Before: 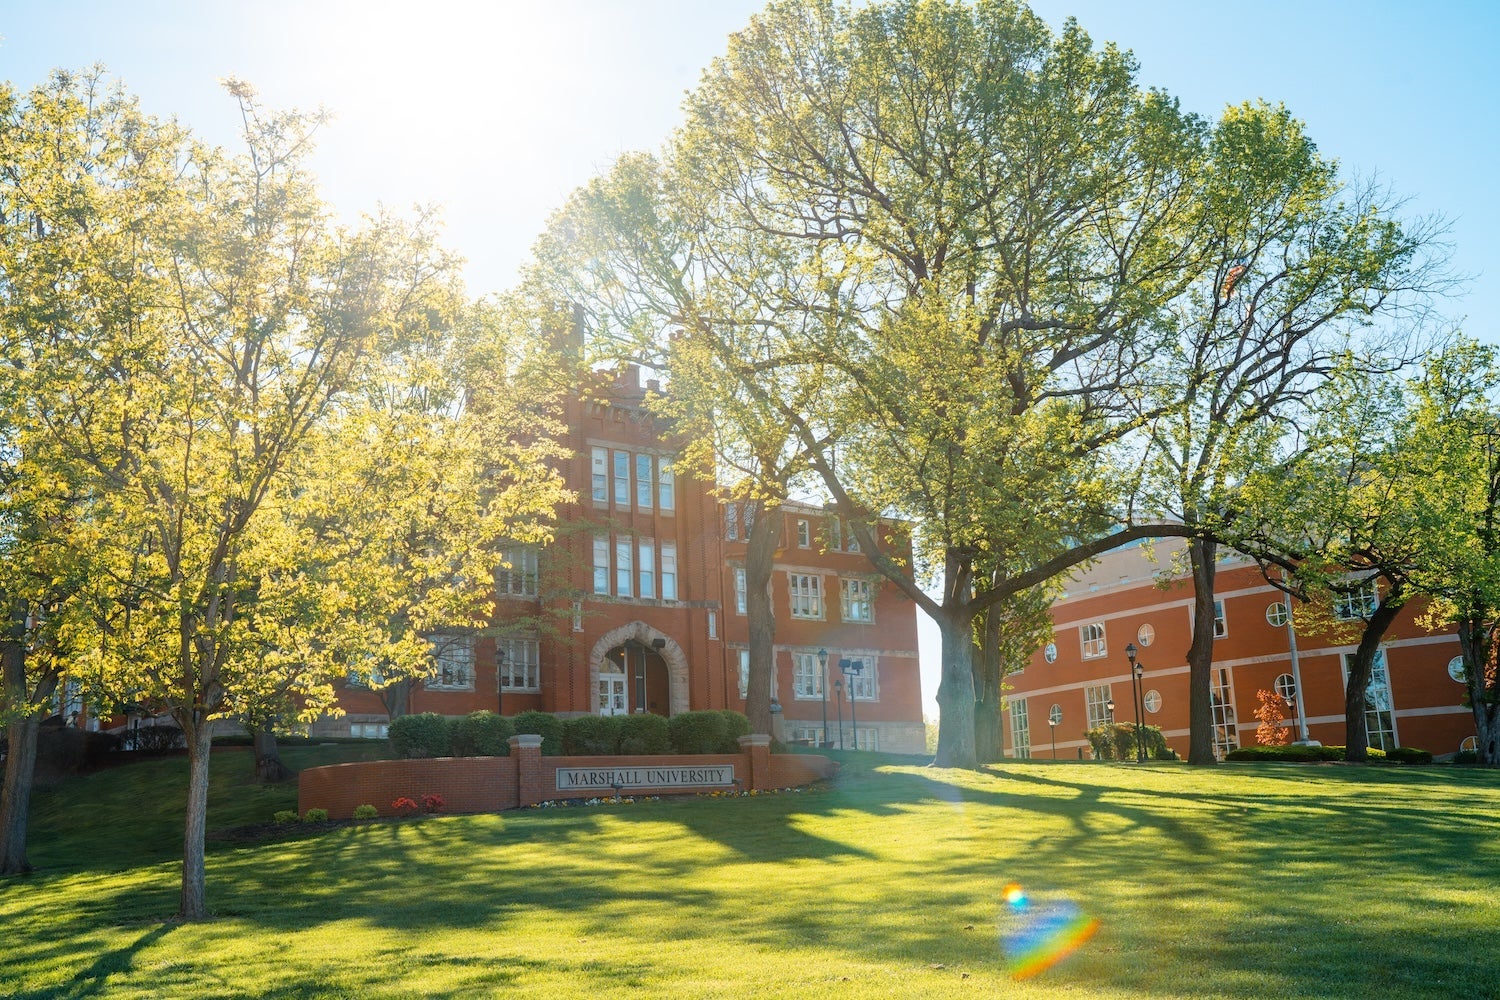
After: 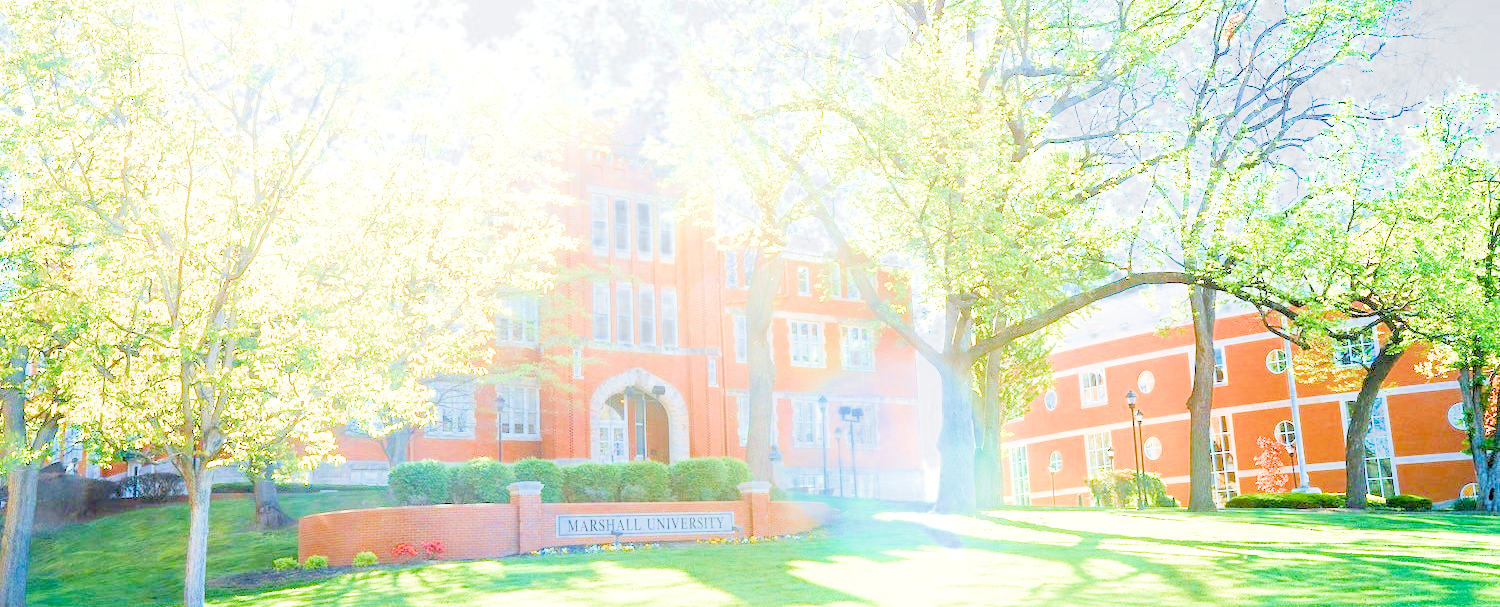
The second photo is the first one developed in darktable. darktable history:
crop and rotate: top 25.357%, bottom 13.942%
white balance: red 0.931, blue 1.11
exposure: black level correction 0, exposure 1.45 EV, compensate exposure bias true, compensate highlight preservation false
color balance rgb: global offset › luminance -0.51%, perceptual saturation grading › global saturation 27.53%, perceptual saturation grading › highlights -25%, perceptual saturation grading › shadows 25%, perceptual brilliance grading › highlights 6.62%, perceptual brilliance grading › mid-tones 17.07%, perceptual brilliance grading › shadows -5.23%
filmic rgb: middle gray luminance 2.5%, black relative exposure -10 EV, white relative exposure 7 EV, threshold 6 EV, dynamic range scaling 10%, target black luminance 0%, hardness 3.19, latitude 44.39%, contrast 0.682, highlights saturation mix 5%, shadows ↔ highlights balance 13.63%, add noise in highlights 0, color science v3 (2019), use custom middle-gray values true, iterations of high-quality reconstruction 0, contrast in highlights soft, enable highlight reconstruction true
